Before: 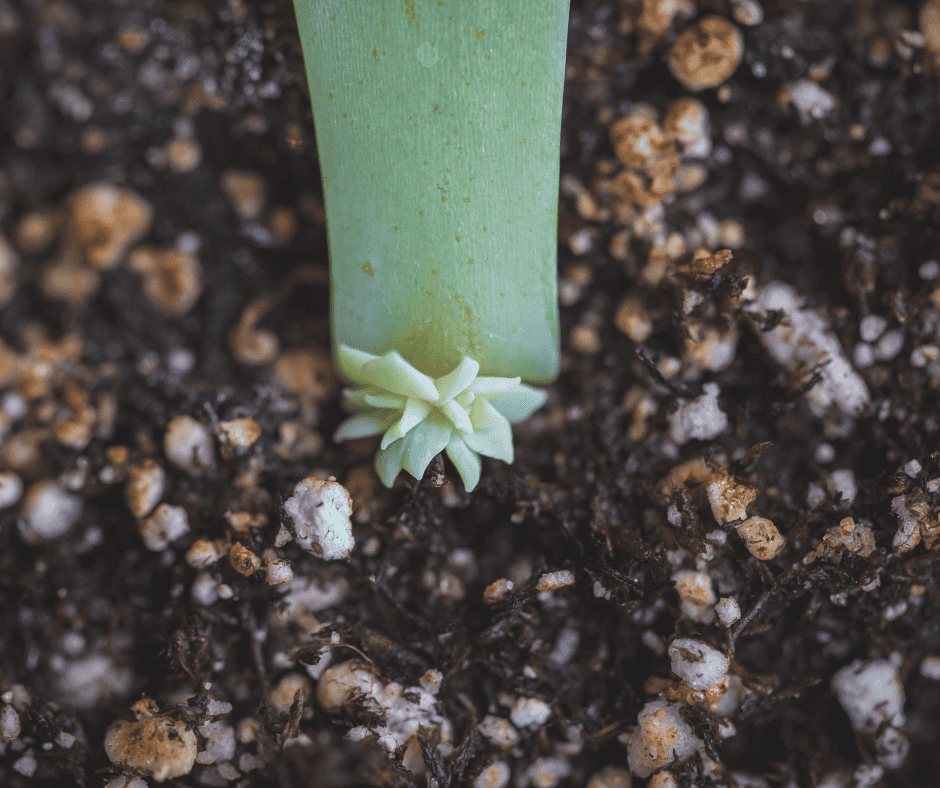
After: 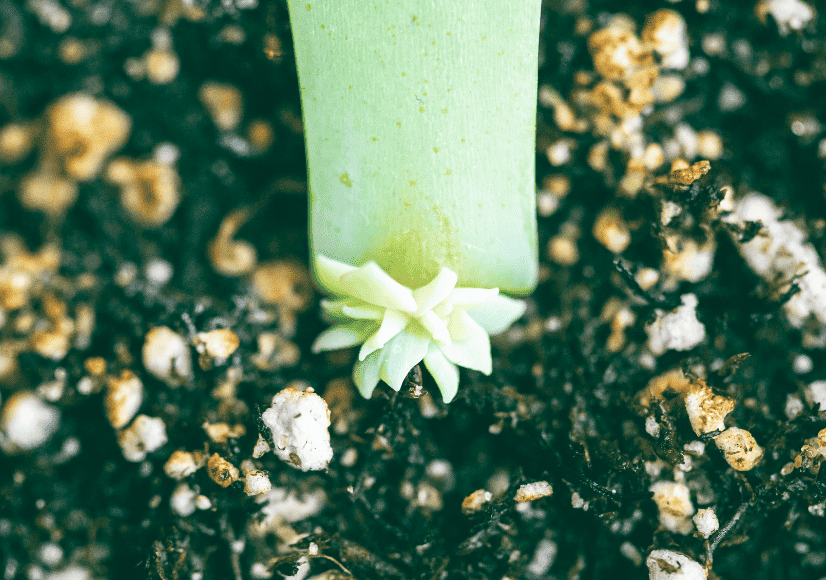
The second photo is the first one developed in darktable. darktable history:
crop and rotate: left 2.425%, top 11.305%, right 9.6%, bottom 15.08%
color correction: saturation 0.99
exposure: exposure 0.207 EV, compensate highlight preservation false
color balance: lift [1.005, 0.99, 1.007, 1.01], gamma [1, 1.034, 1.032, 0.966], gain [0.873, 1.055, 1.067, 0.933]
base curve: curves: ch0 [(0, 0) (0.007, 0.004) (0.027, 0.03) (0.046, 0.07) (0.207, 0.54) (0.442, 0.872) (0.673, 0.972) (1, 1)], preserve colors none
